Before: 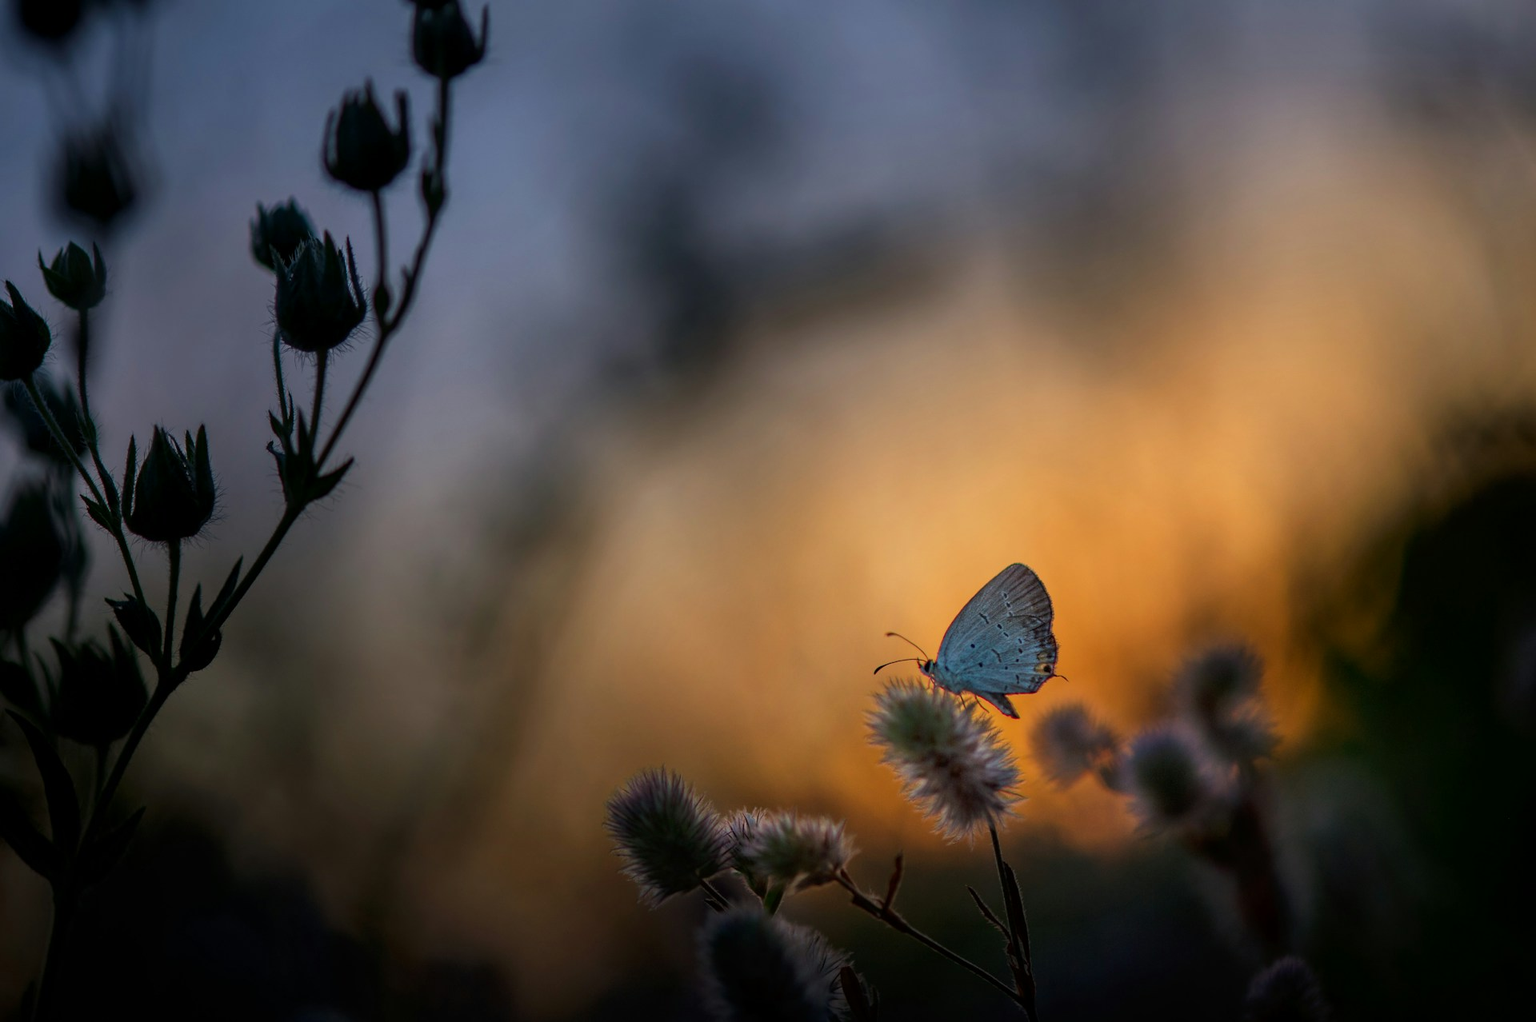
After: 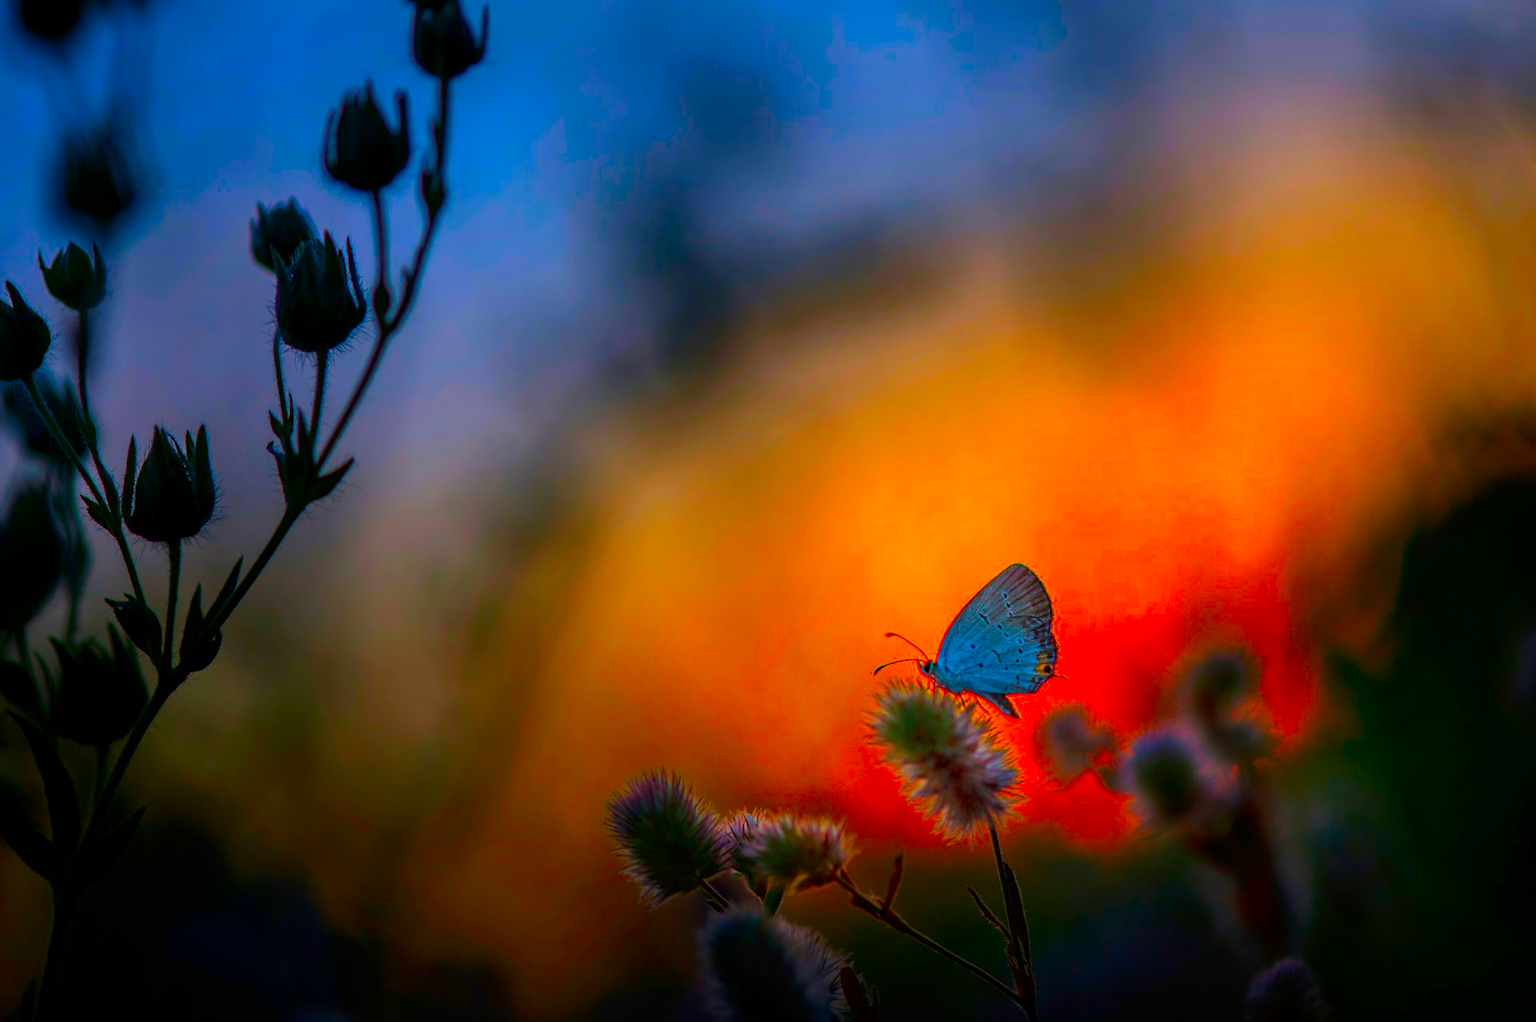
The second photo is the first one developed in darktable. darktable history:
color correction: highlights b* -0.05, saturation 2.98
